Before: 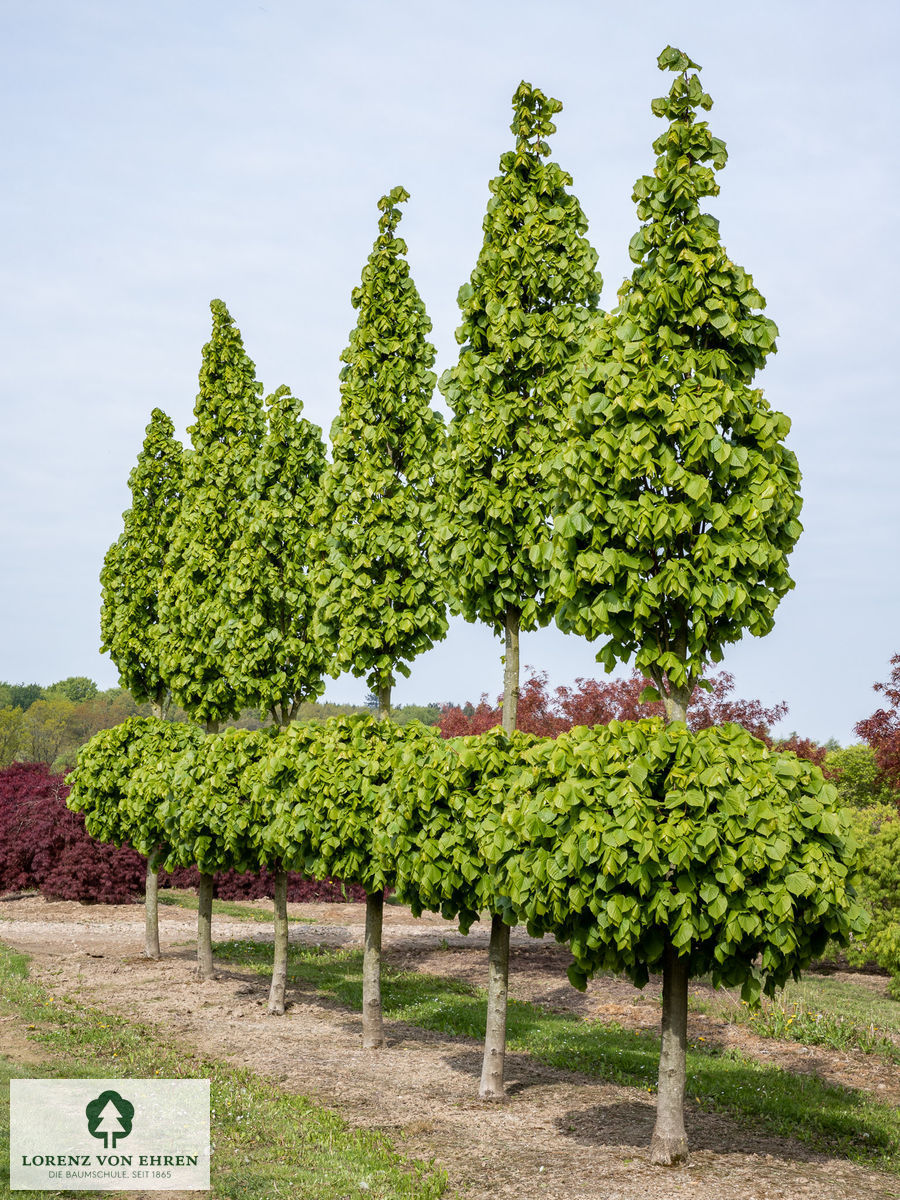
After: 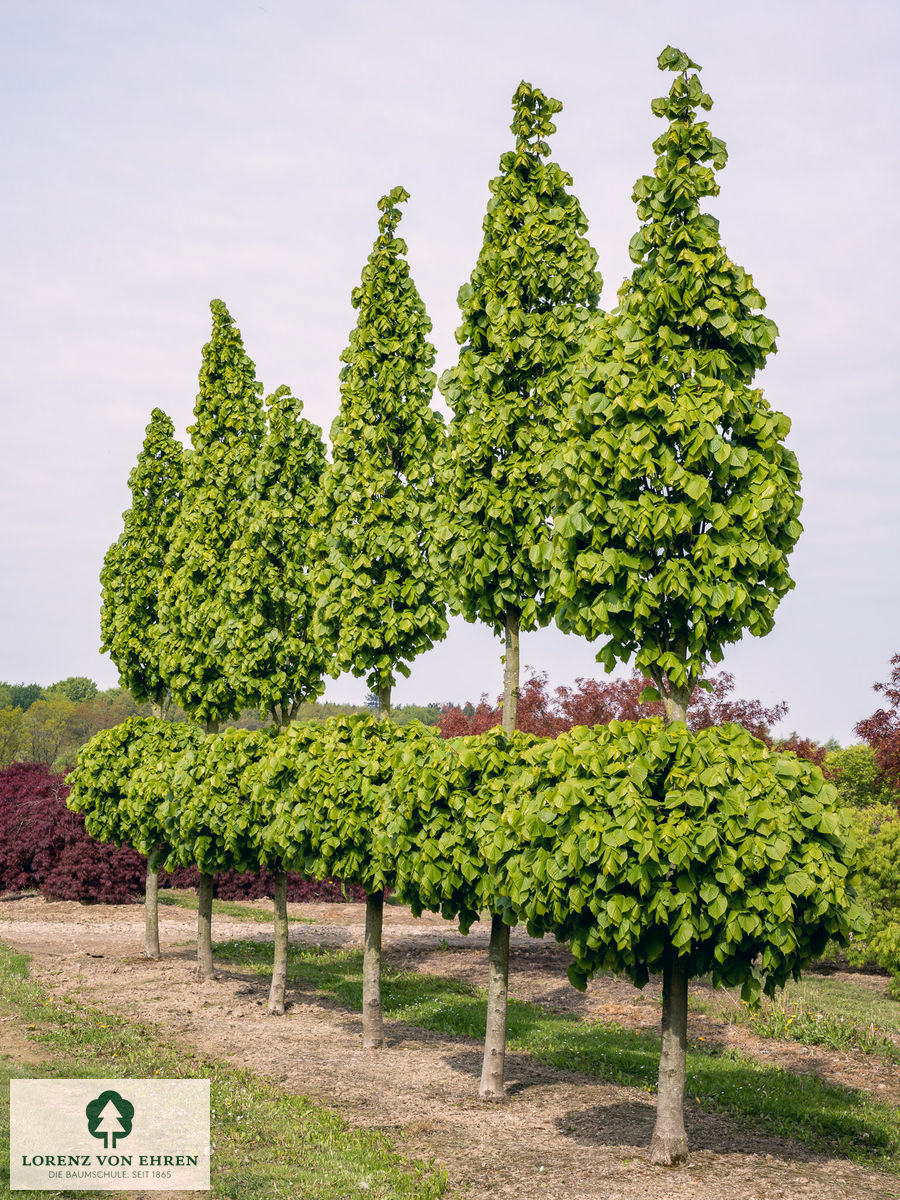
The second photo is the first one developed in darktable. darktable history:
tone equalizer: on, module defaults
color correction: highlights a* 5.38, highlights b* 5.3, shadows a* -4.26, shadows b* -5.11
